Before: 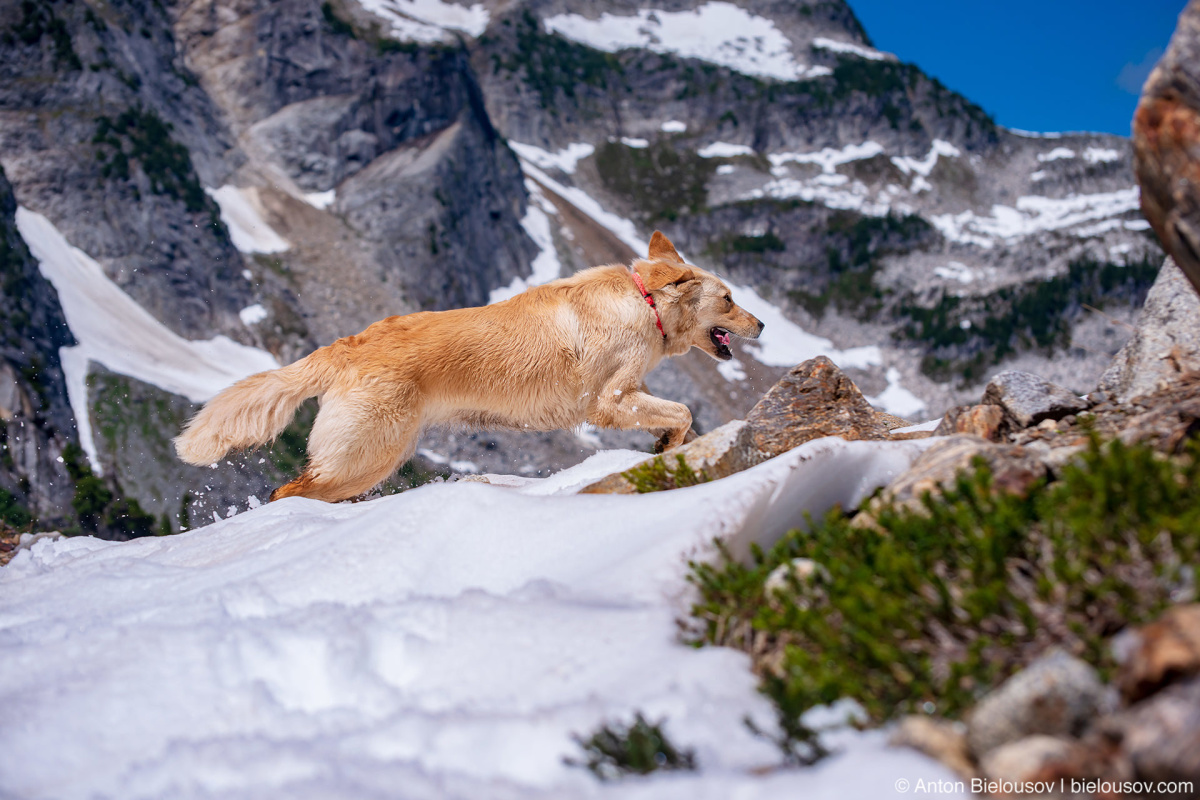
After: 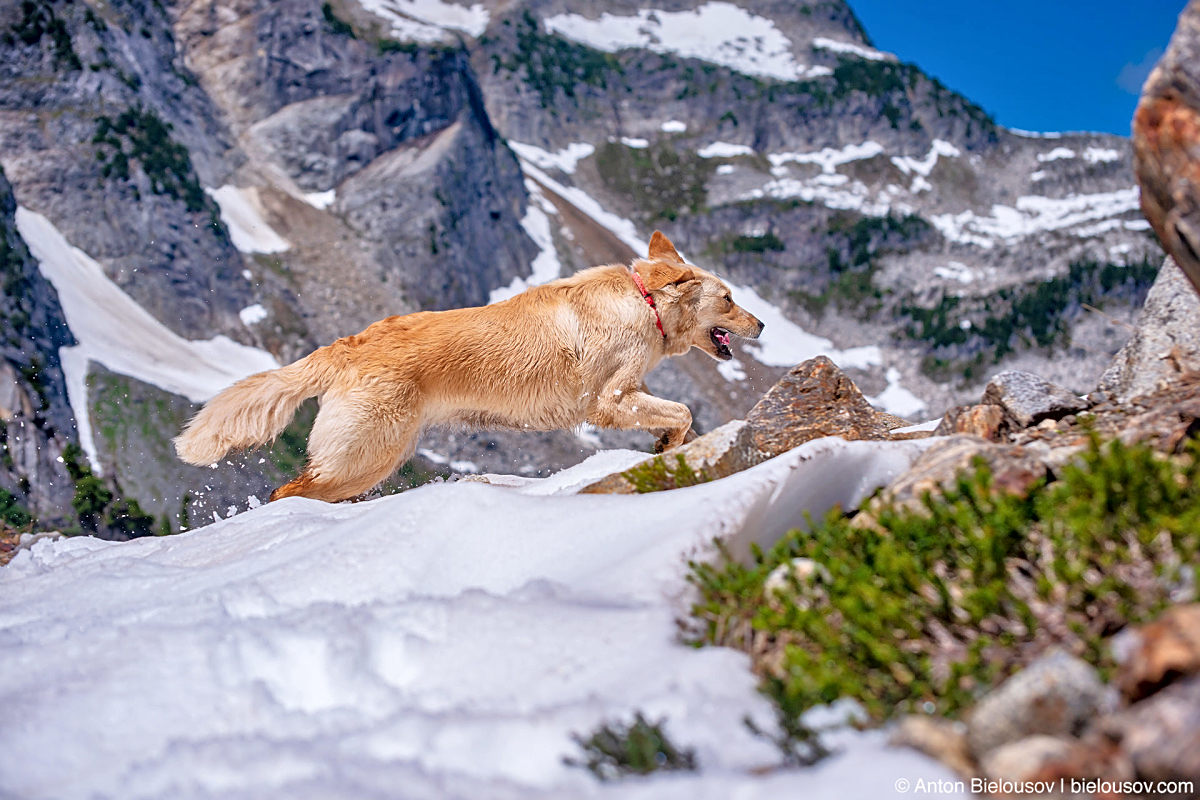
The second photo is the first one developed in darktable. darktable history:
sharpen: on, module defaults
local contrast: mode bilateral grid, contrast 20, coarseness 51, detail 120%, midtone range 0.2
tone equalizer: -7 EV 0.164 EV, -6 EV 0.594 EV, -5 EV 1.12 EV, -4 EV 1.29 EV, -3 EV 1.15 EV, -2 EV 0.6 EV, -1 EV 0.163 EV
